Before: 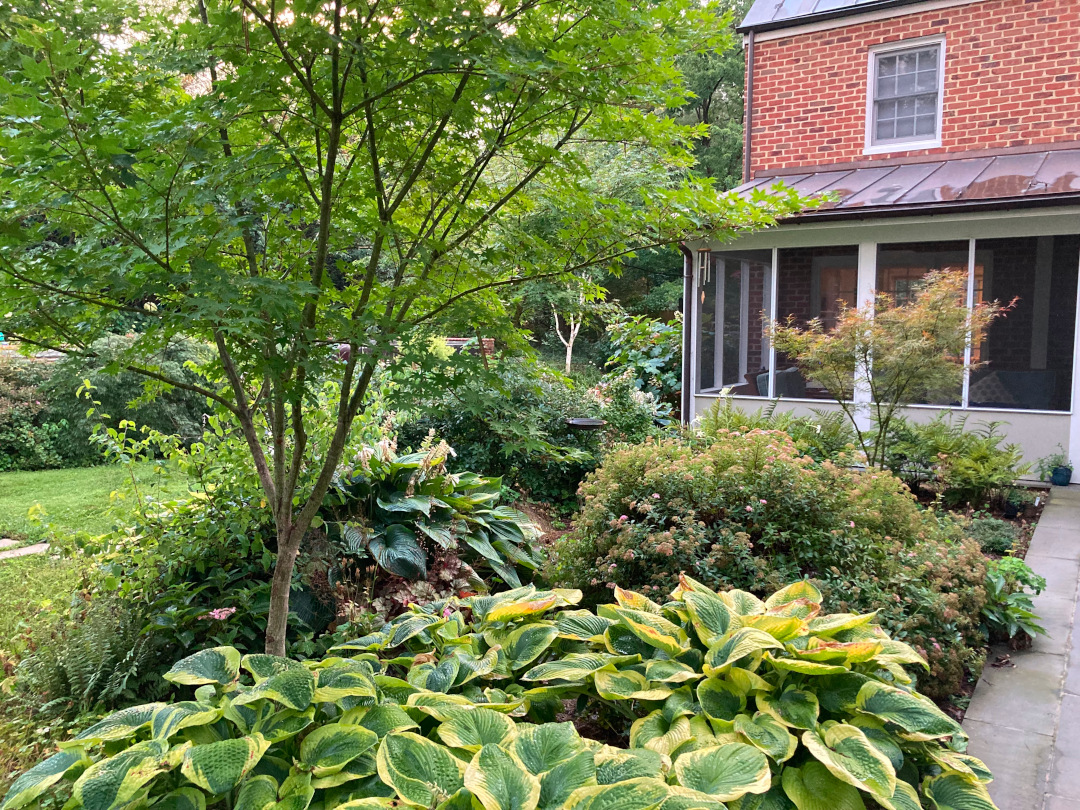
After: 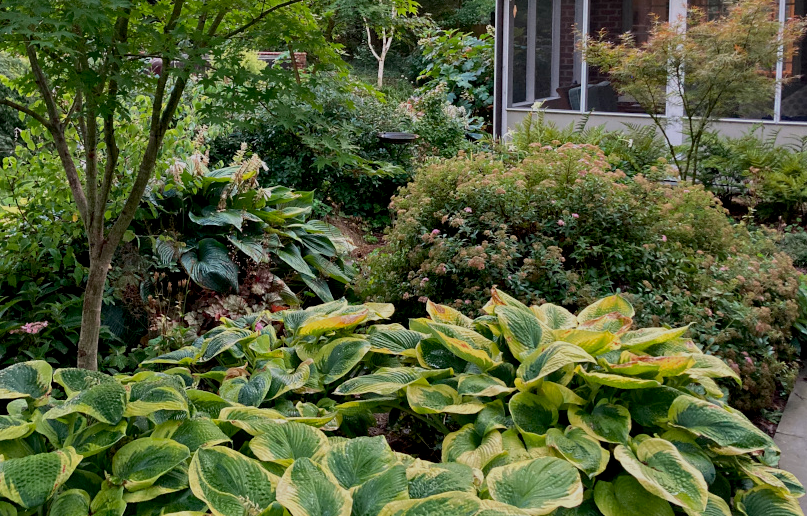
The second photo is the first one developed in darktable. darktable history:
crop and rotate: left 17.473%, top 35.348%, right 7.763%, bottom 0.916%
exposure: black level correction 0.009, exposure -0.622 EV, compensate highlight preservation false
